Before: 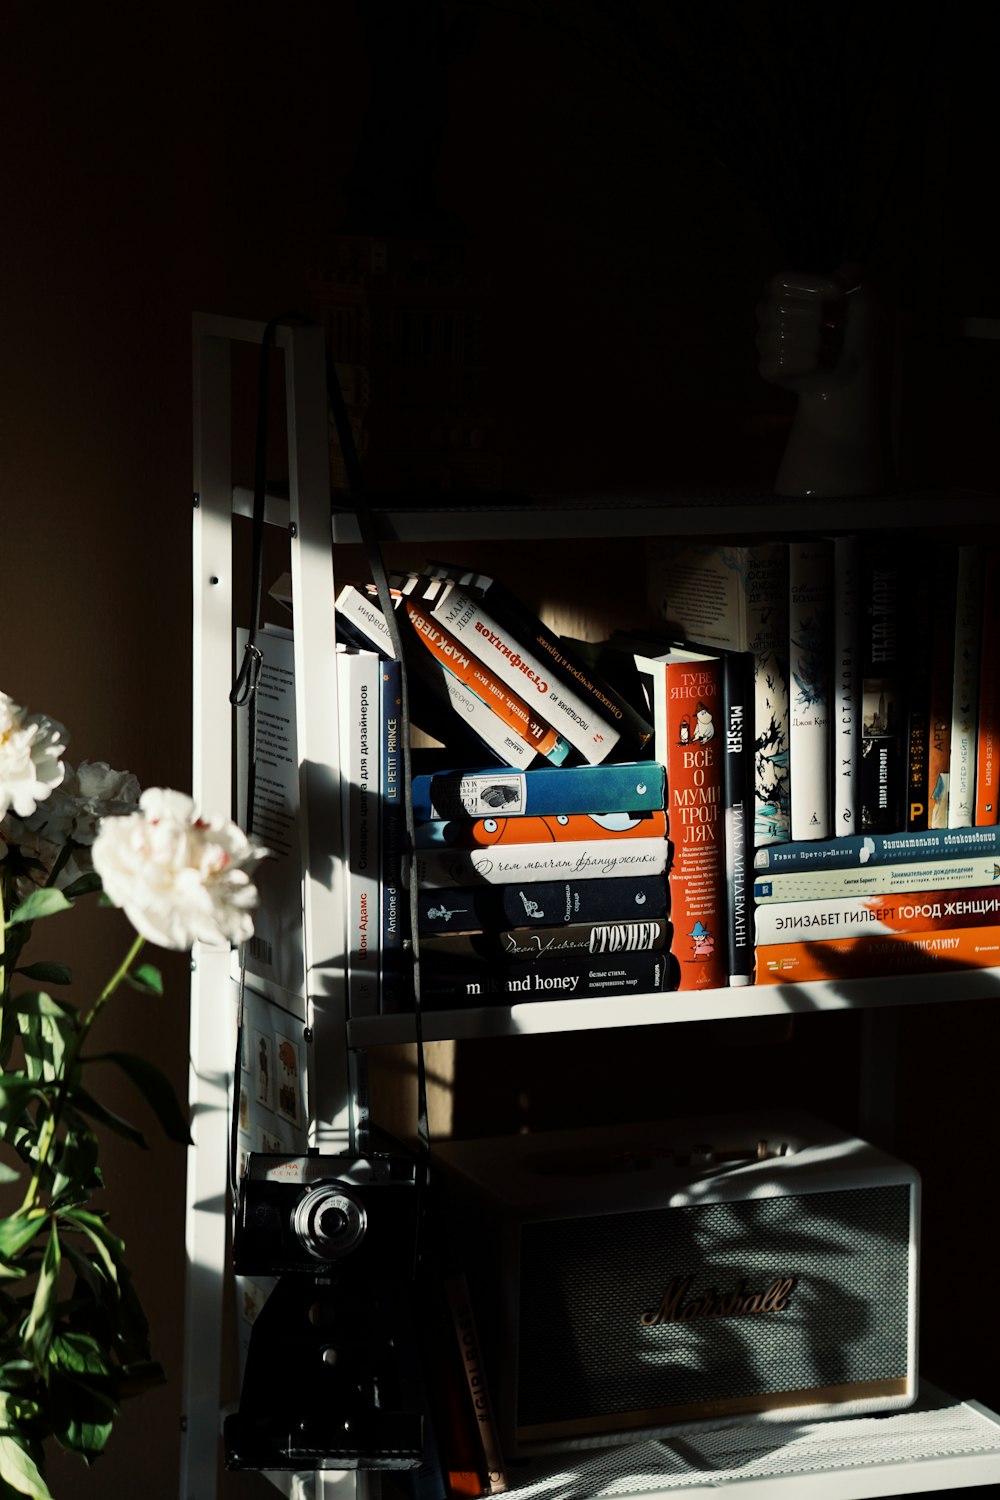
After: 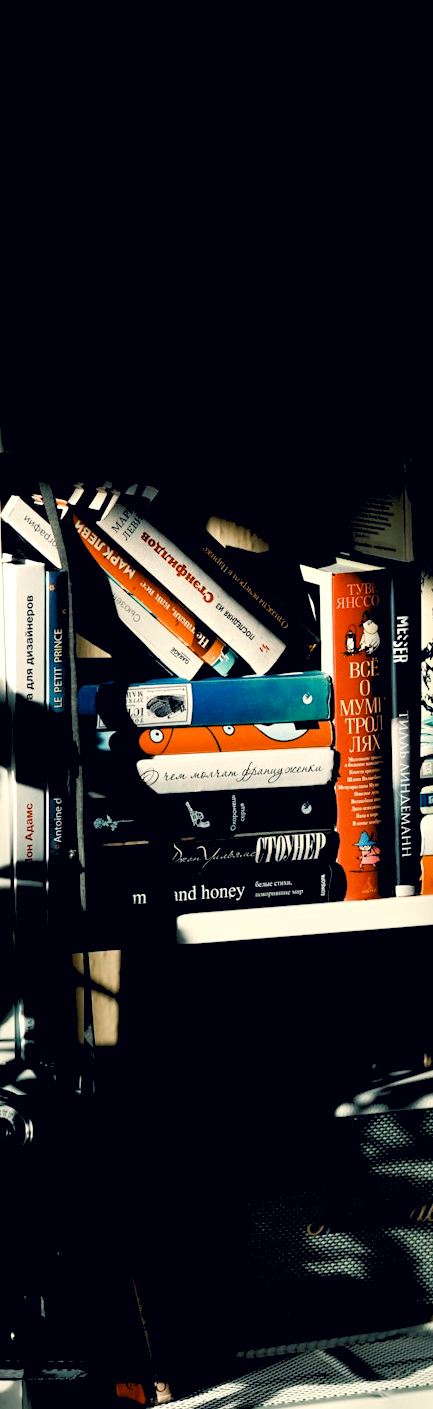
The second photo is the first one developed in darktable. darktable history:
color balance rgb: shadows lift › chroma 2.79%, shadows lift › hue 190.66°, power › hue 171.85°, highlights gain › chroma 2.16%, highlights gain › hue 75.26°, global offset › luminance -0.51%, perceptual saturation grading › highlights -33.8%, perceptual saturation grading › mid-tones 14.98%, perceptual saturation grading › shadows 48.43%, perceptual brilliance grading › highlights 15.68%, perceptual brilliance grading › mid-tones 6.62%, perceptual brilliance grading › shadows -14.98%, global vibrance 11.32%, contrast 5.05%
color correction: highlights a* 0.207, highlights b* 2.7, shadows a* -0.874, shadows b* -4.78
crop: left 33.452%, top 6.025%, right 23.155%
rgb levels: preserve colors sum RGB, levels [[0.038, 0.433, 0.934], [0, 0.5, 1], [0, 0.5, 1]]
